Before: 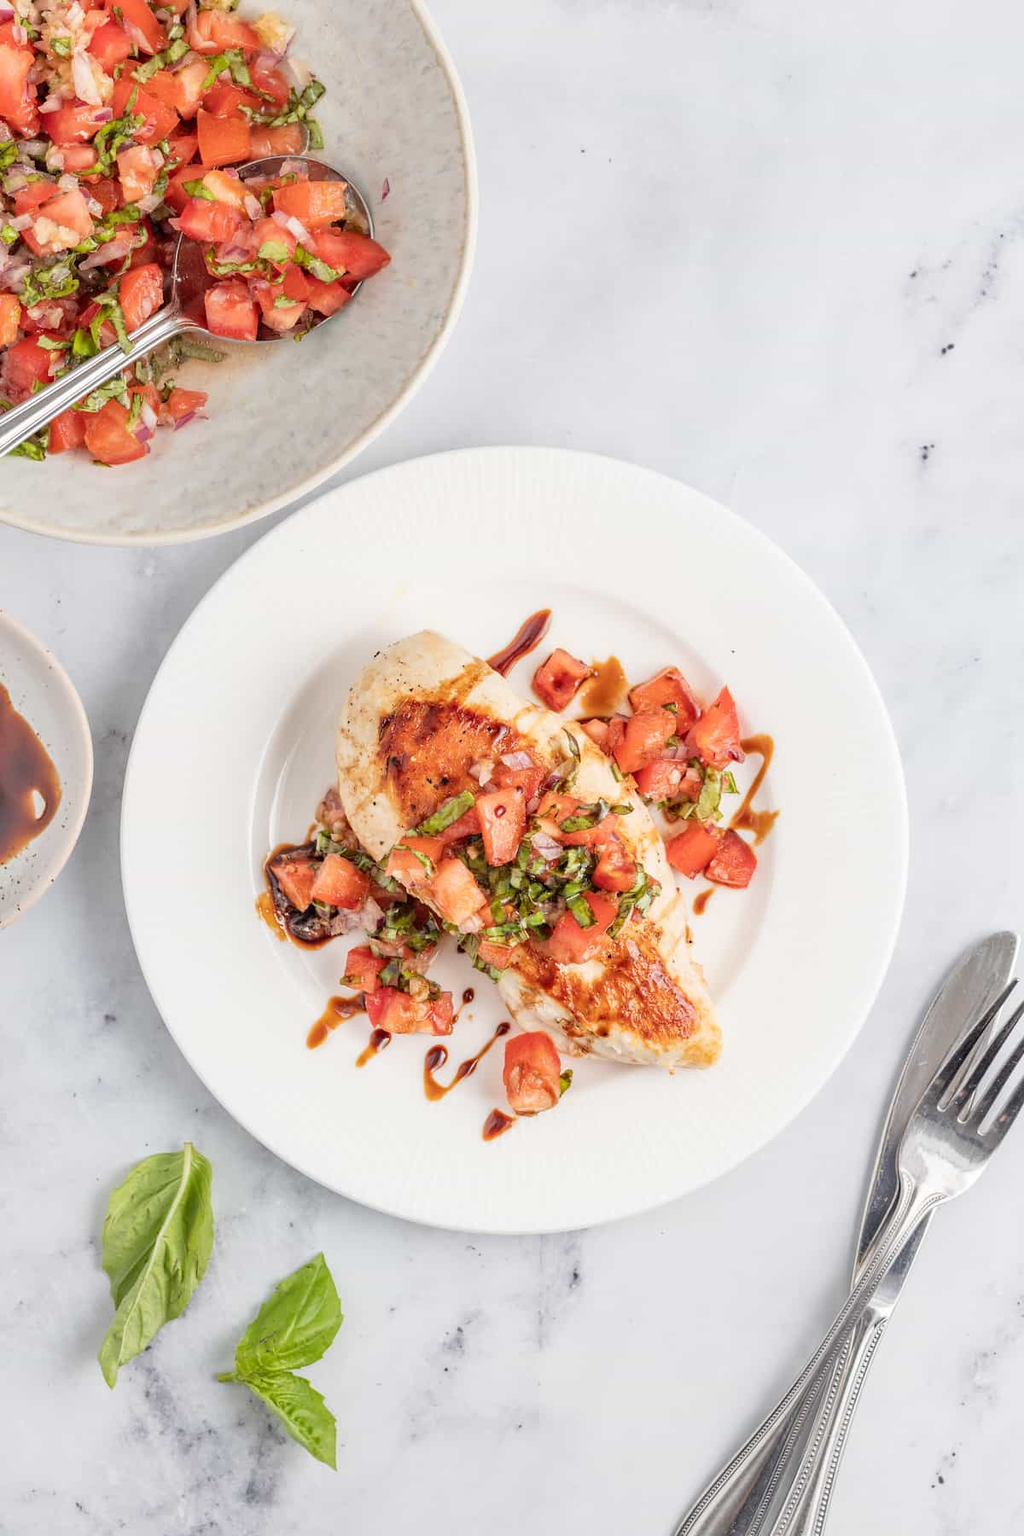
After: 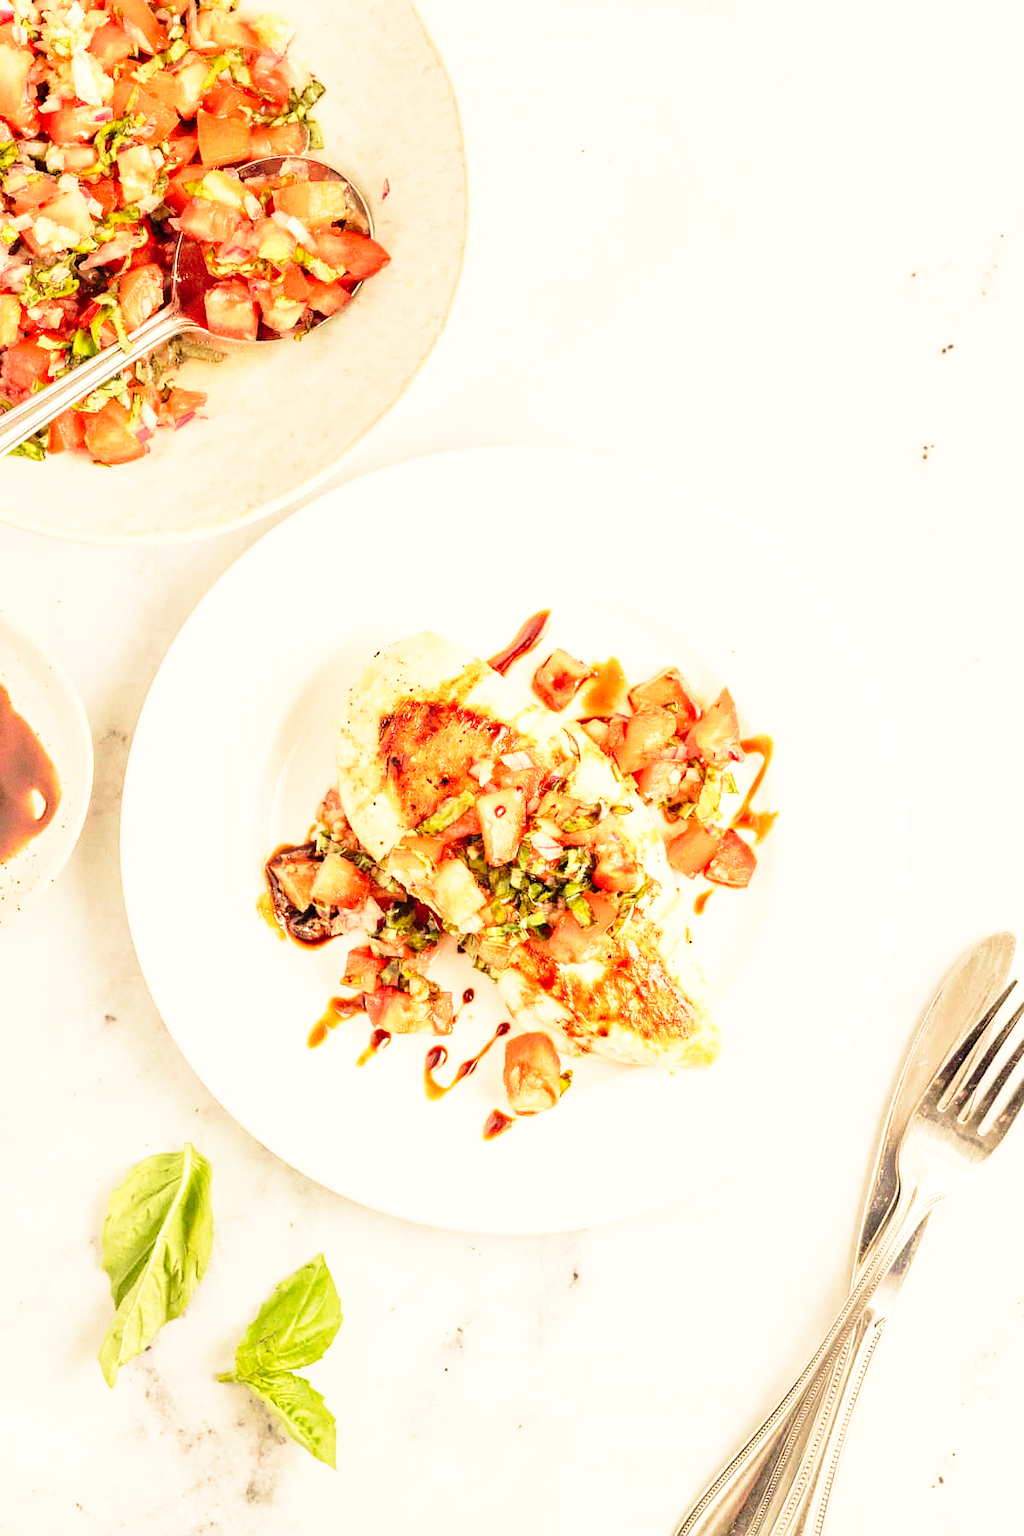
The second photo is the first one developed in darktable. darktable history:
velvia: strength 56%
base curve: curves: ch0 [(0, 0) (0.026, 0.03) (0.109, 0.232) (0.351, 0.748) (0.669, 0.968) (1, 1)], preserve colors none
grain: coarseness 0.09 ISO
white balance: red 1.123, blue 0.83
